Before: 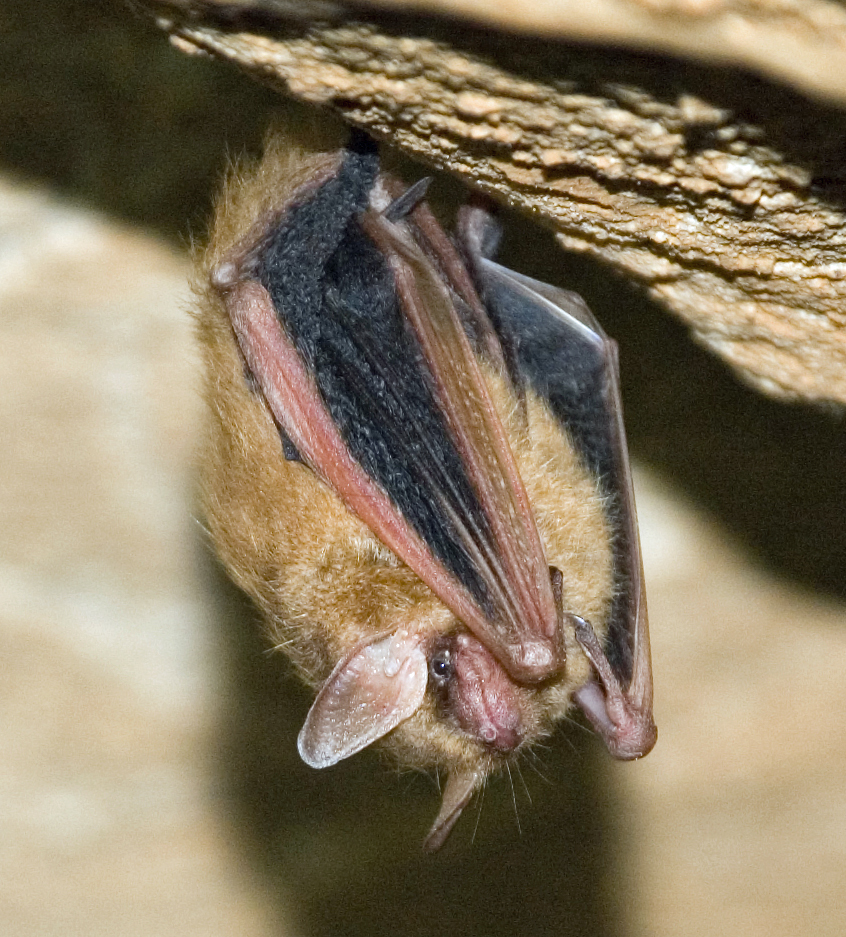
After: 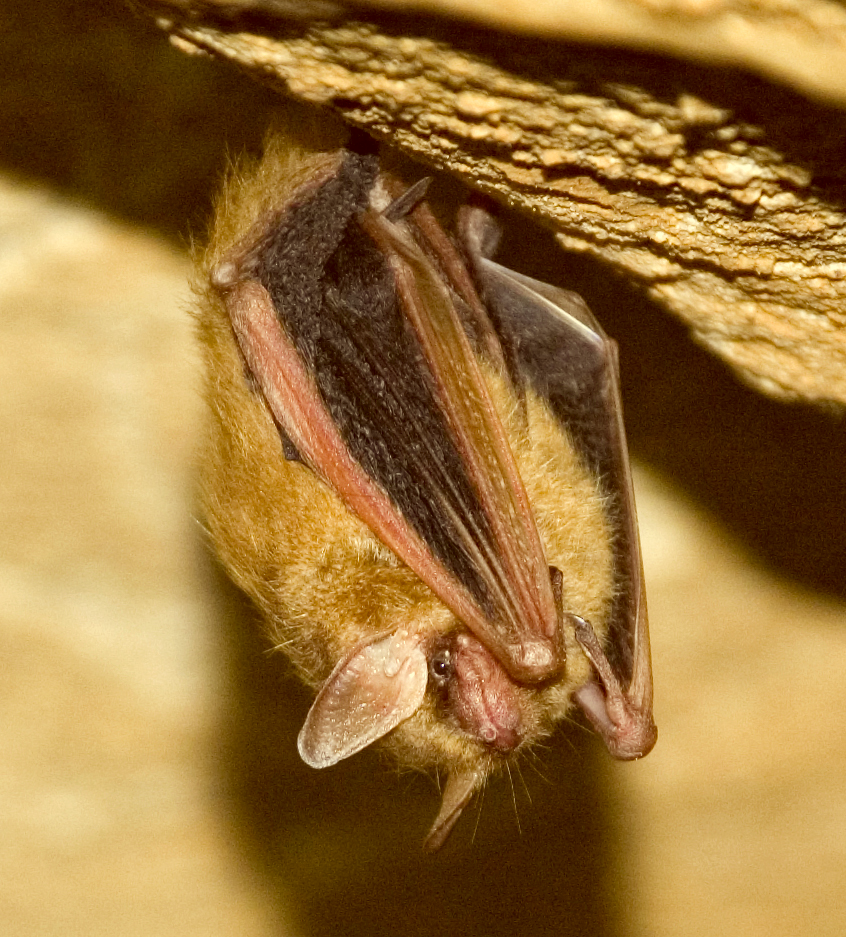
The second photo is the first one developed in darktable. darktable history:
color correction: highlights a* 1.1, highlights b* 23.89, shadows a* 15.7, shadows b* 24.84
